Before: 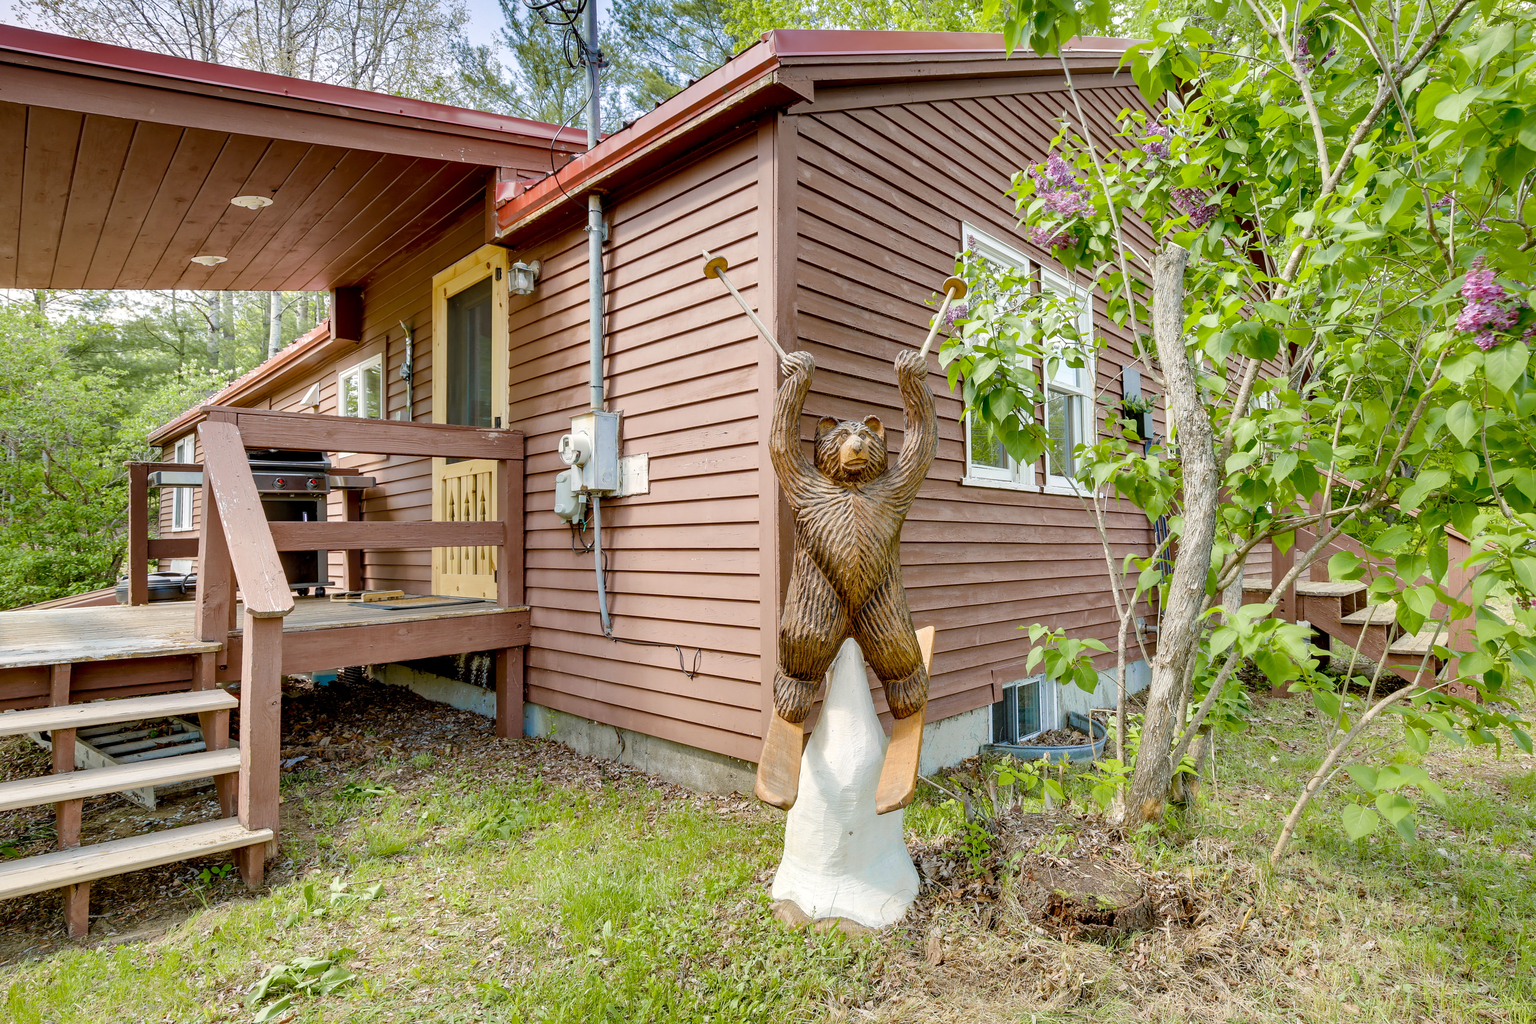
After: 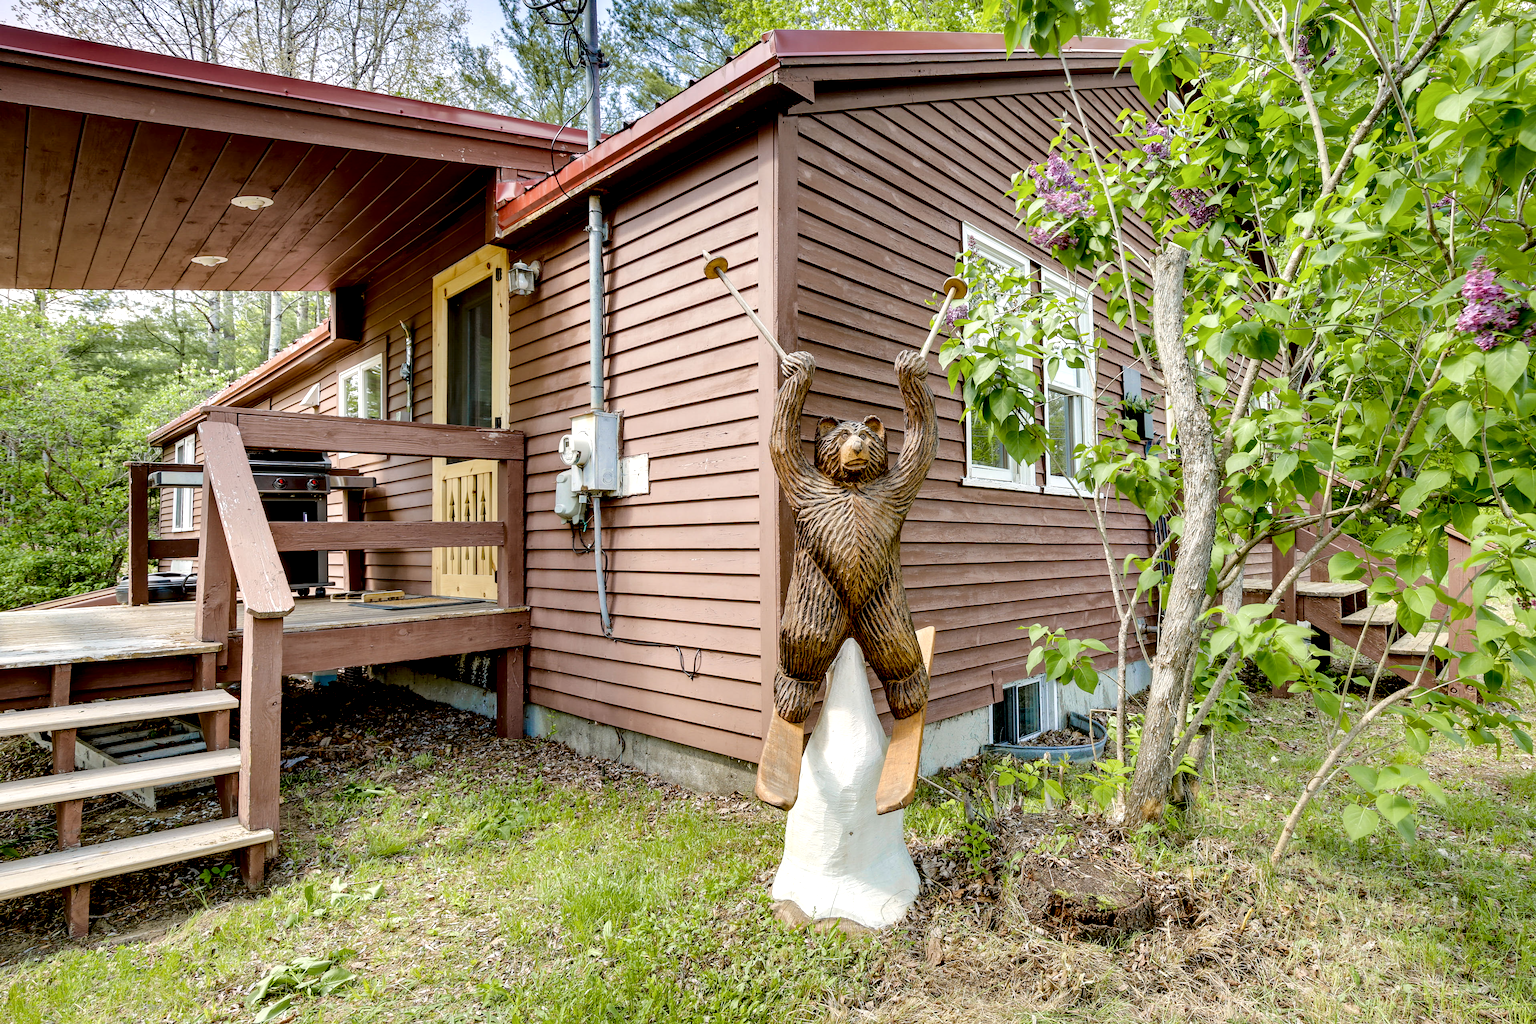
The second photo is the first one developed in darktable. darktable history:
fill light: exposure -2 EV, width 8.6
local contrast: highlights 123%, shadows 126%, detail 140%, midtone range 0.254
